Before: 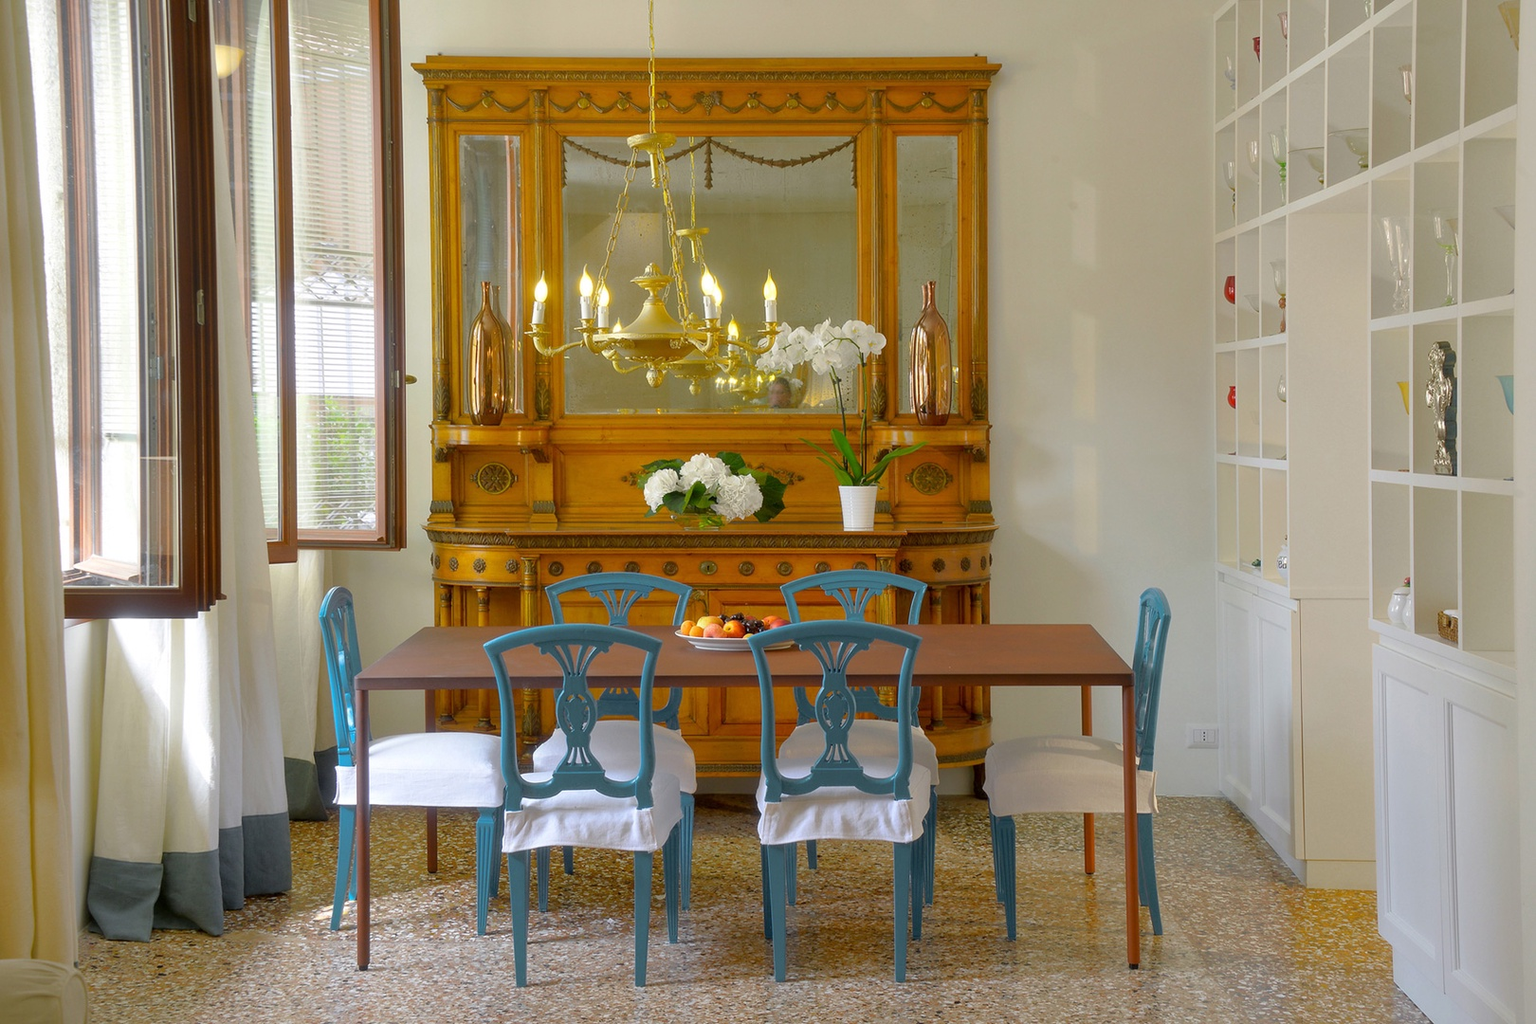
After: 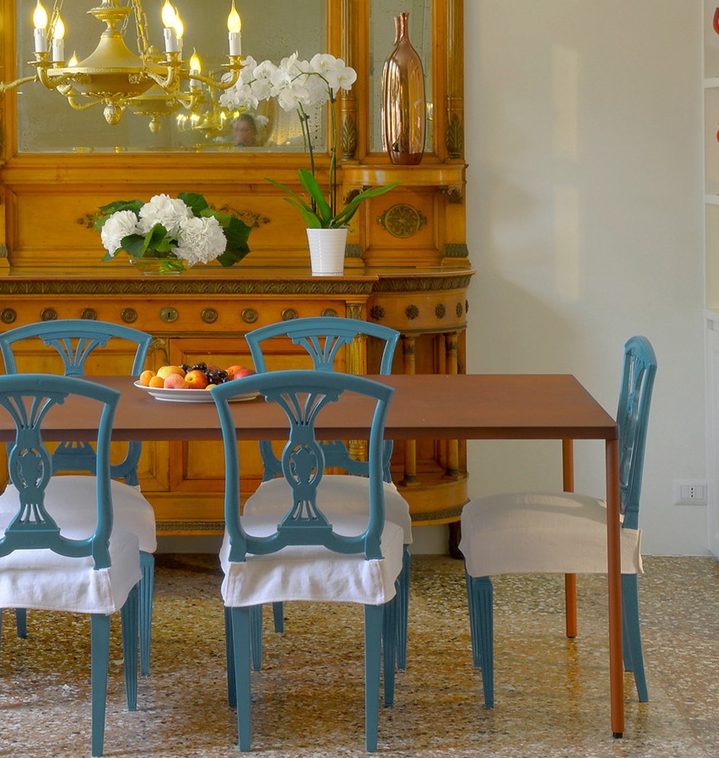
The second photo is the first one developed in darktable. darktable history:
crop: left 35.687%, top 26.324%, right 19.87%, bottom 3.41%
